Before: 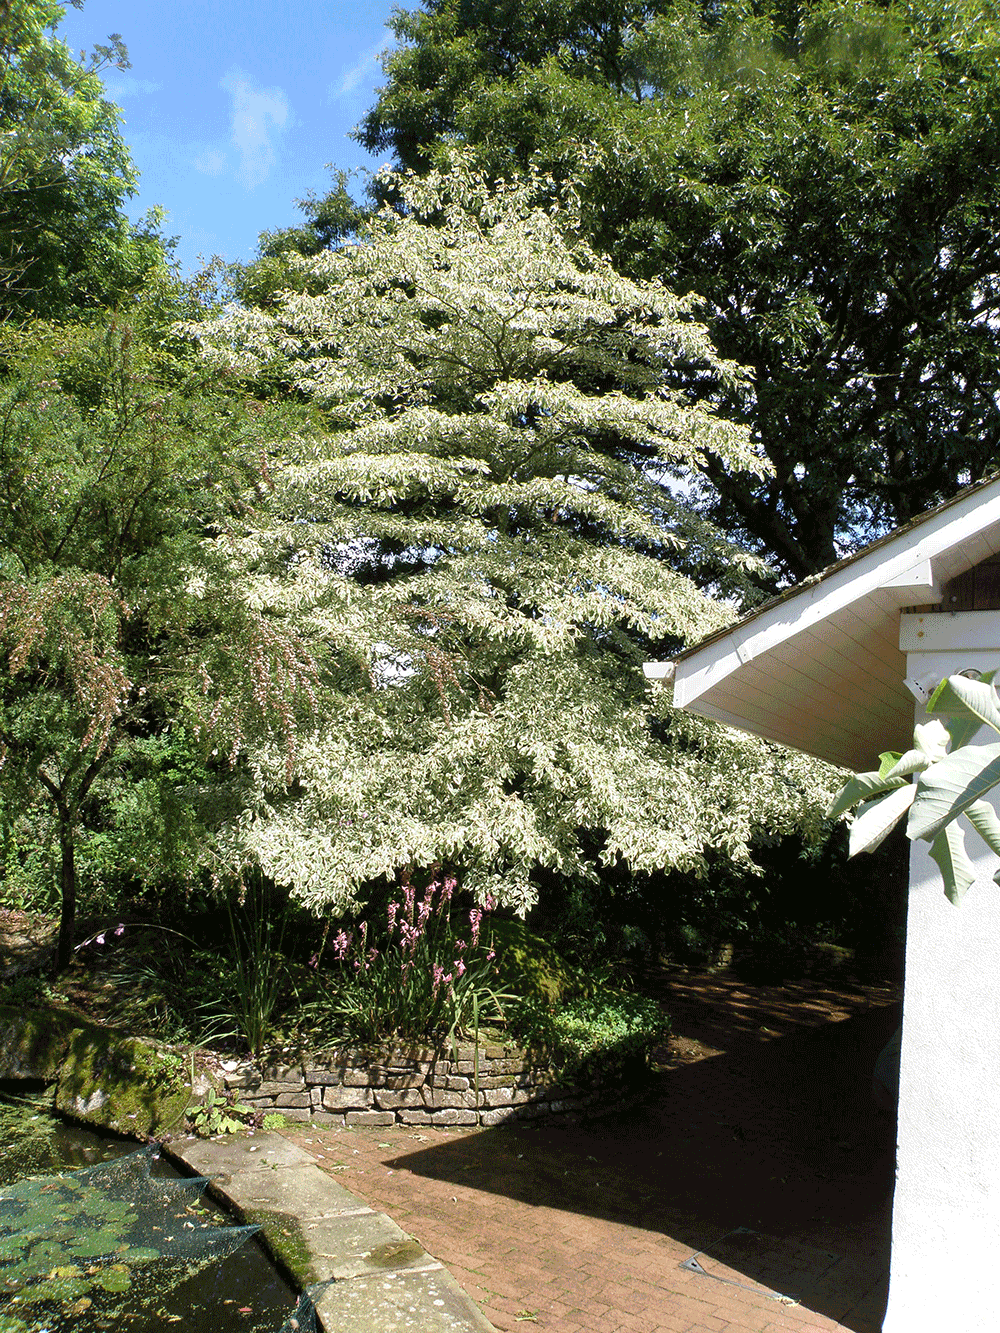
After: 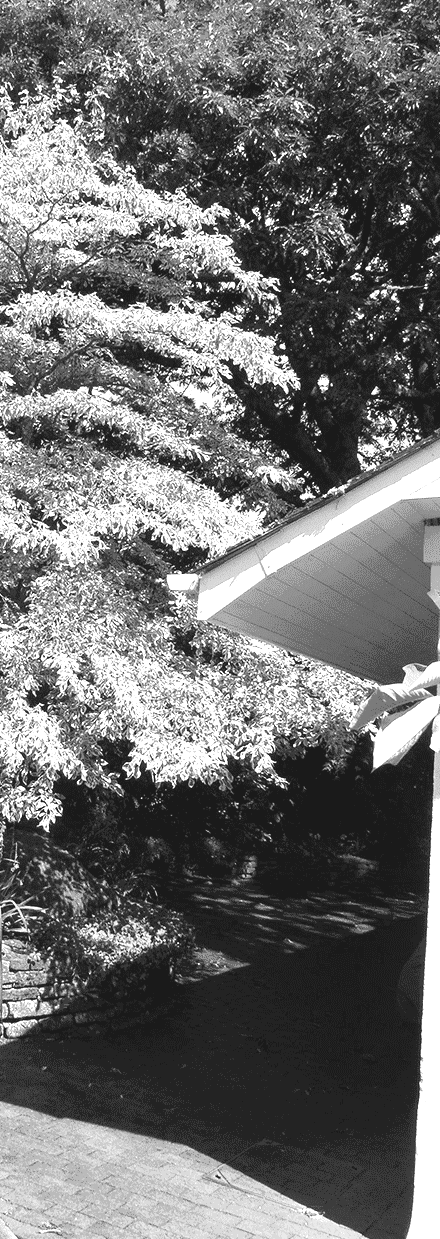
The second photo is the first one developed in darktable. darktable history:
monochrome: a 1.94, b -0.638
crop: left 47.628%, top 6.643%, right 7.874%
exposure: black level correction -0.005, exposure 0.622 EV, compensate highlight preservation false
